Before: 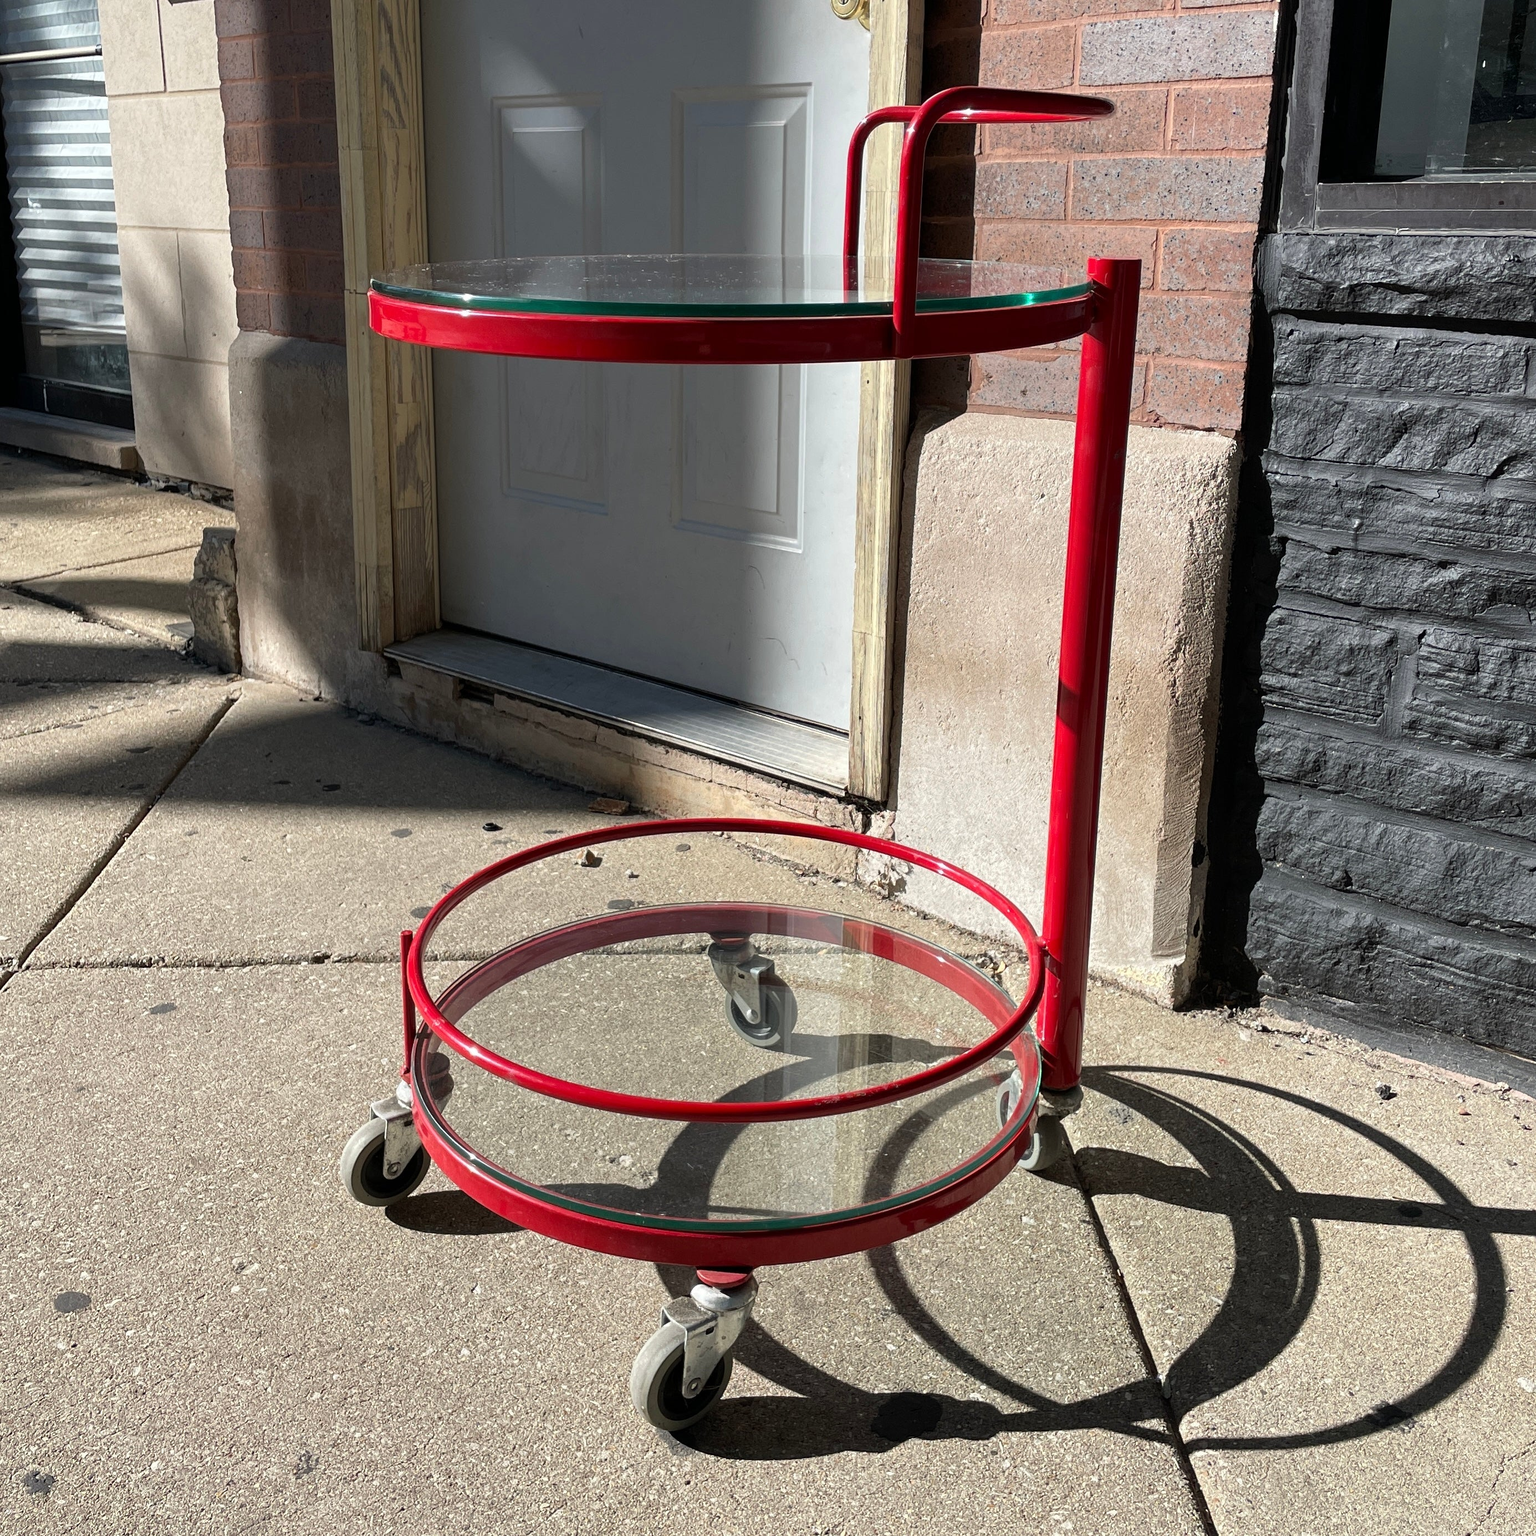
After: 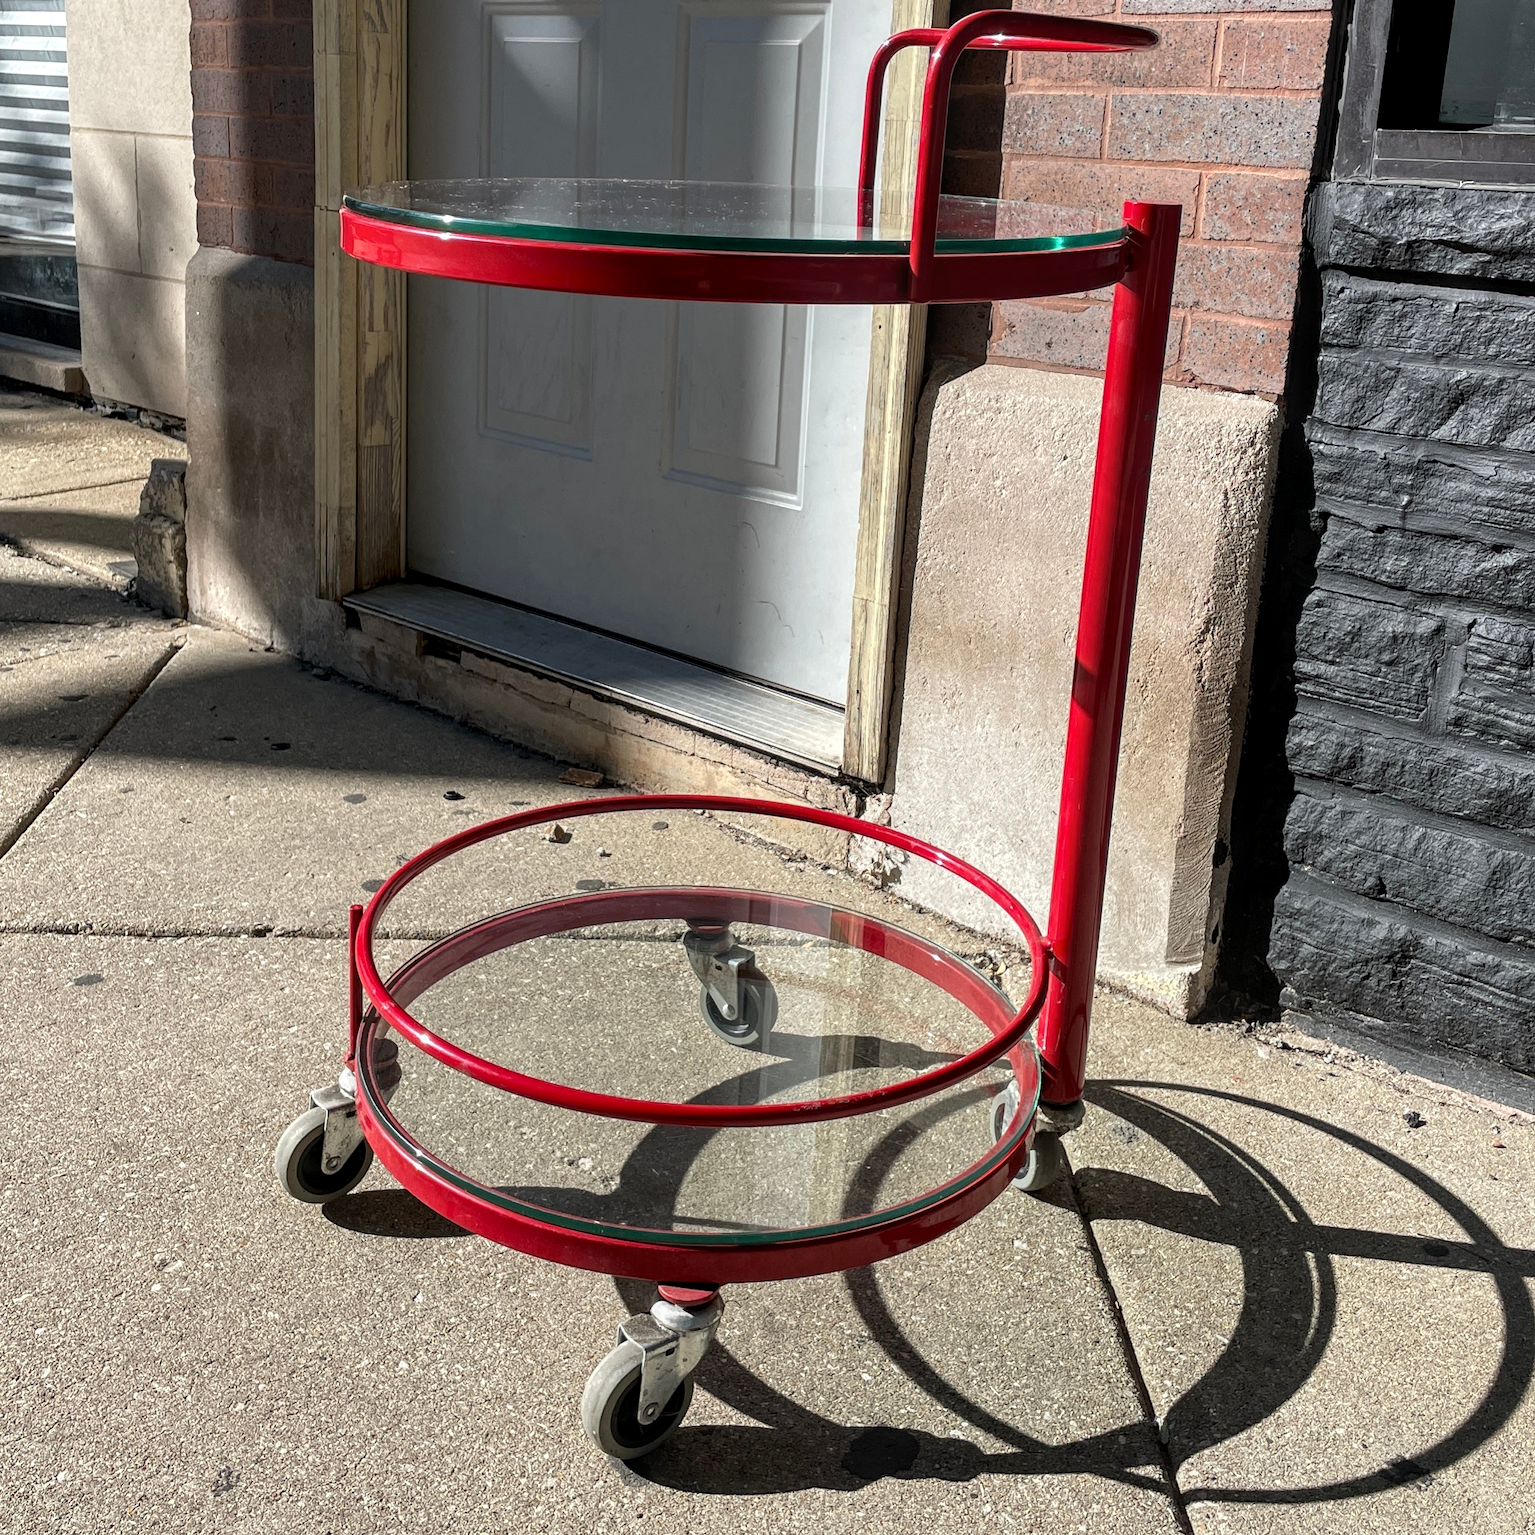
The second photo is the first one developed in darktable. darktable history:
local contrast: detail 130%
crop and rotate: angle -2.11°, left 3.166%, top 3.987%, right 1.543%, bottom 0.77%
